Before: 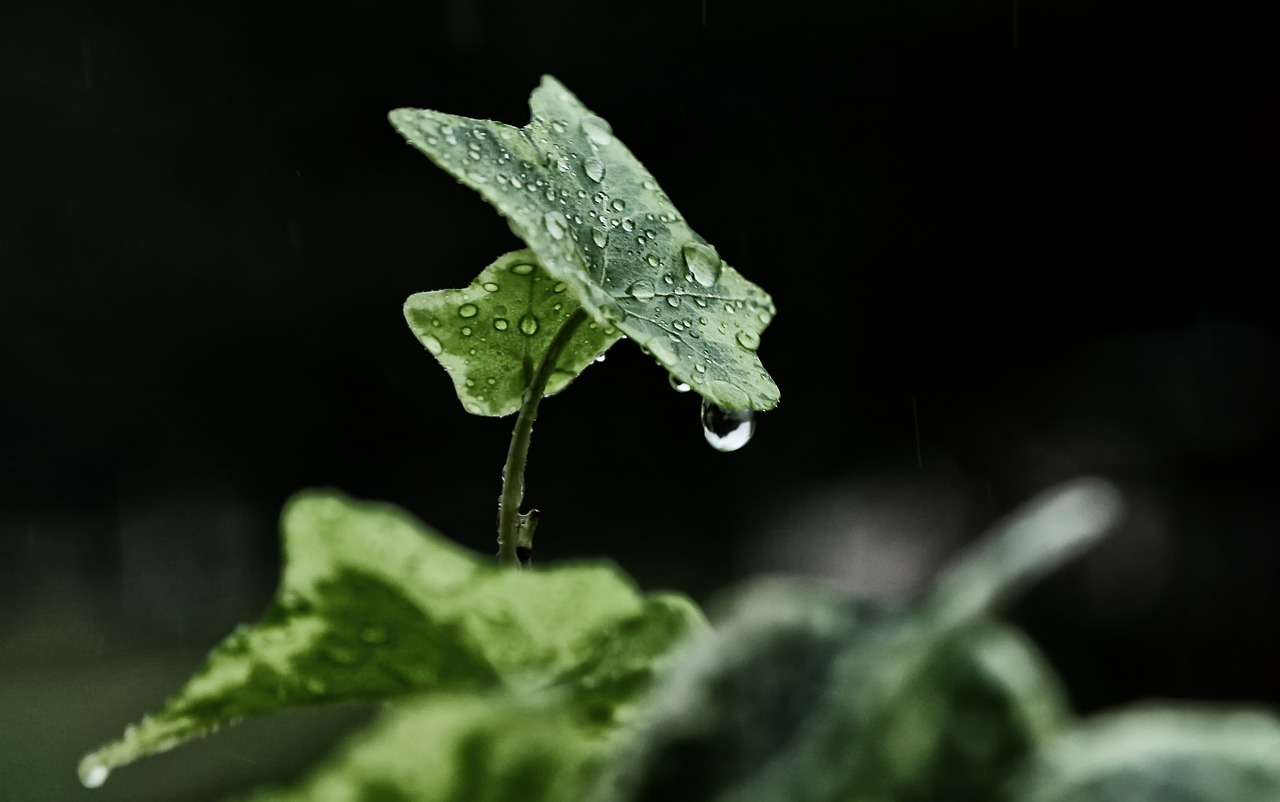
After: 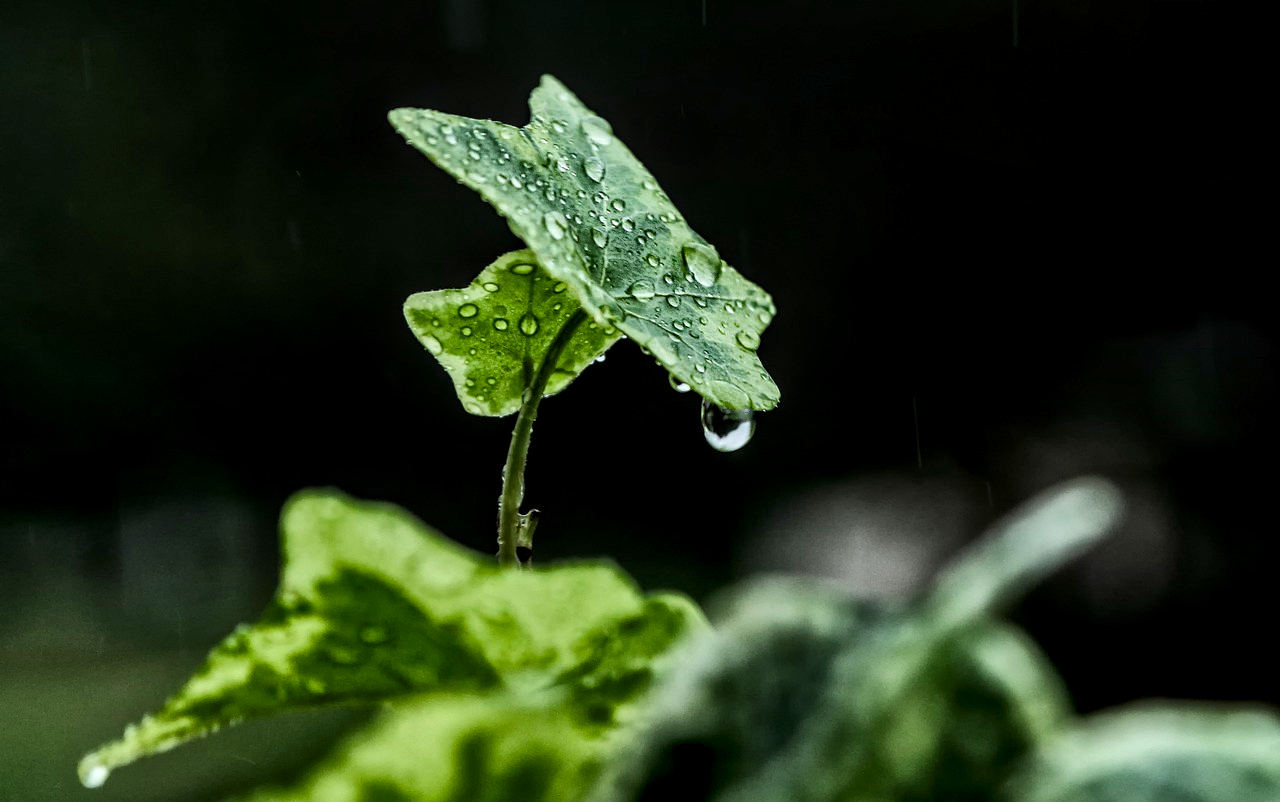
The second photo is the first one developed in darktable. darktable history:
color balance rgb: perceptual saturation grading › global saturation 25%, perceptual brilliance grading › mid-tones 10%, perceptual brilliance grading › shadows 15%, global vibrance 20%
local contrast: detail 150%
white balance: red 0.986, blue 1.01
